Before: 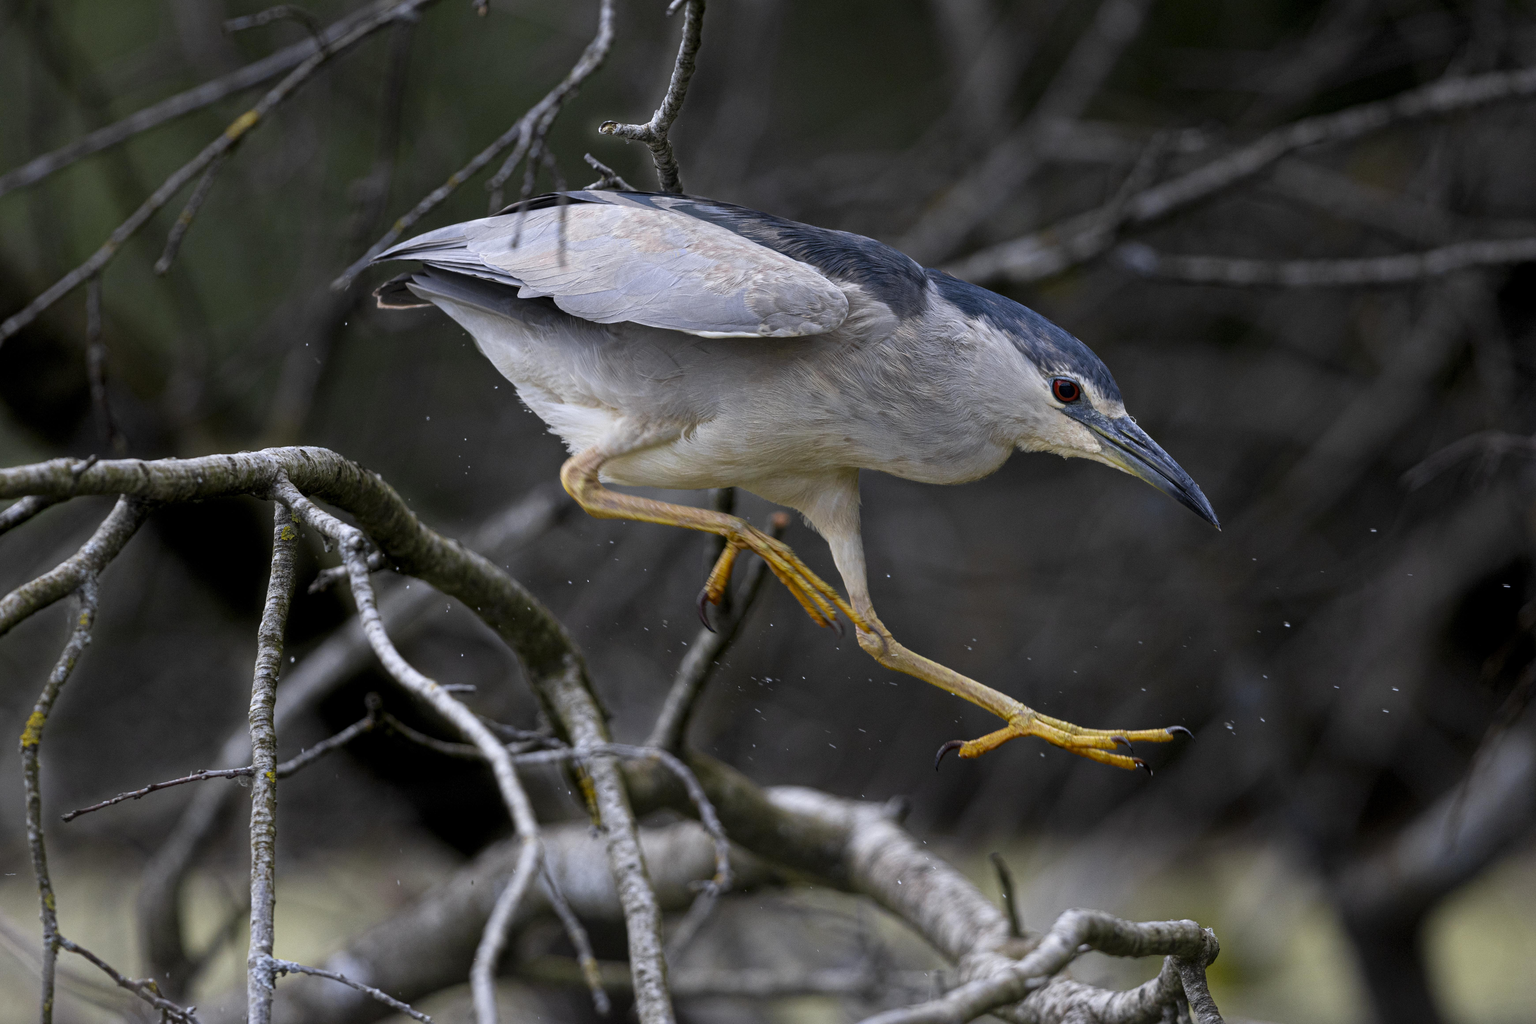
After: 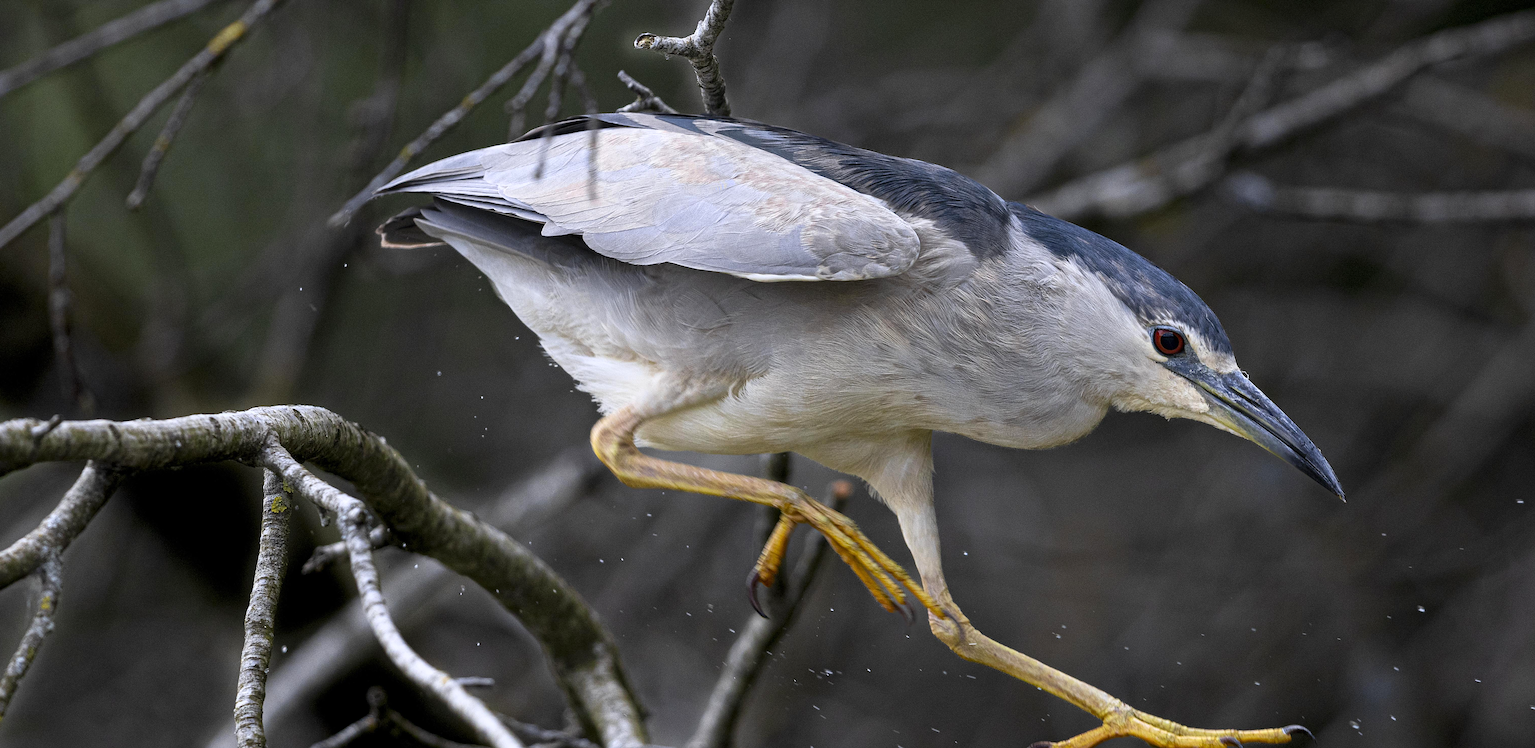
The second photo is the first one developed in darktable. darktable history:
base curve: curves: ch0 [(0, 0) (0.688, 0.865) (1, 1)]
crop: left 2.888%, top 8.999%, right 9.636%, bottom 27.038%
sharpen: on, module defaults
